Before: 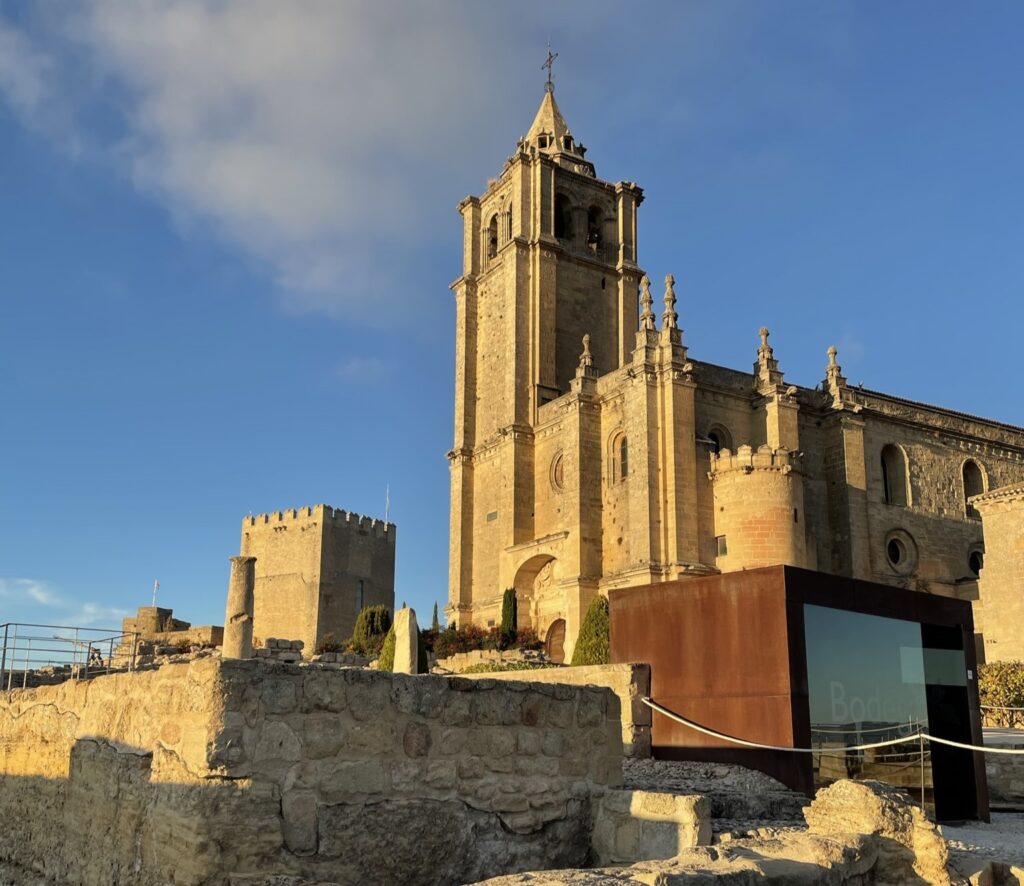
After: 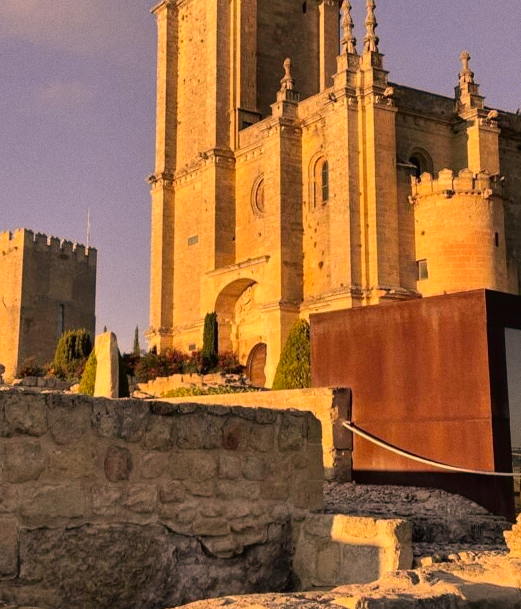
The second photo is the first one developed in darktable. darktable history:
grain: coarseness 0.09 ISO, strength 16.61%
color correction: highlights a* 21.16, highlights b* 19.61
tone curve: curves: ch0 [(0, 0.013) (0.036, 0.035) (0.274, 0.288) (0.504, 0.536) (0.844, 0.84) (1, 0.97)]; ch1 [(0, 0) (0.389, 0.403) (0.462, 0.48) (0.499, 0.5) (0.522, 0.534) (0.567, 0.588) (0.626, 0.645) (0.749, 0.781) (1, 1)]; ch2 [(0, 0) (0.457, 0.486) (0.5, 0.501) (0.533, 0.539) (0.599, 0.6) (0.704, 0.732) (1, 1)], color space Lab, independent channels, preserve colors none
crop and rotate: left 29.237%, top 31.152%, right 19.807%
